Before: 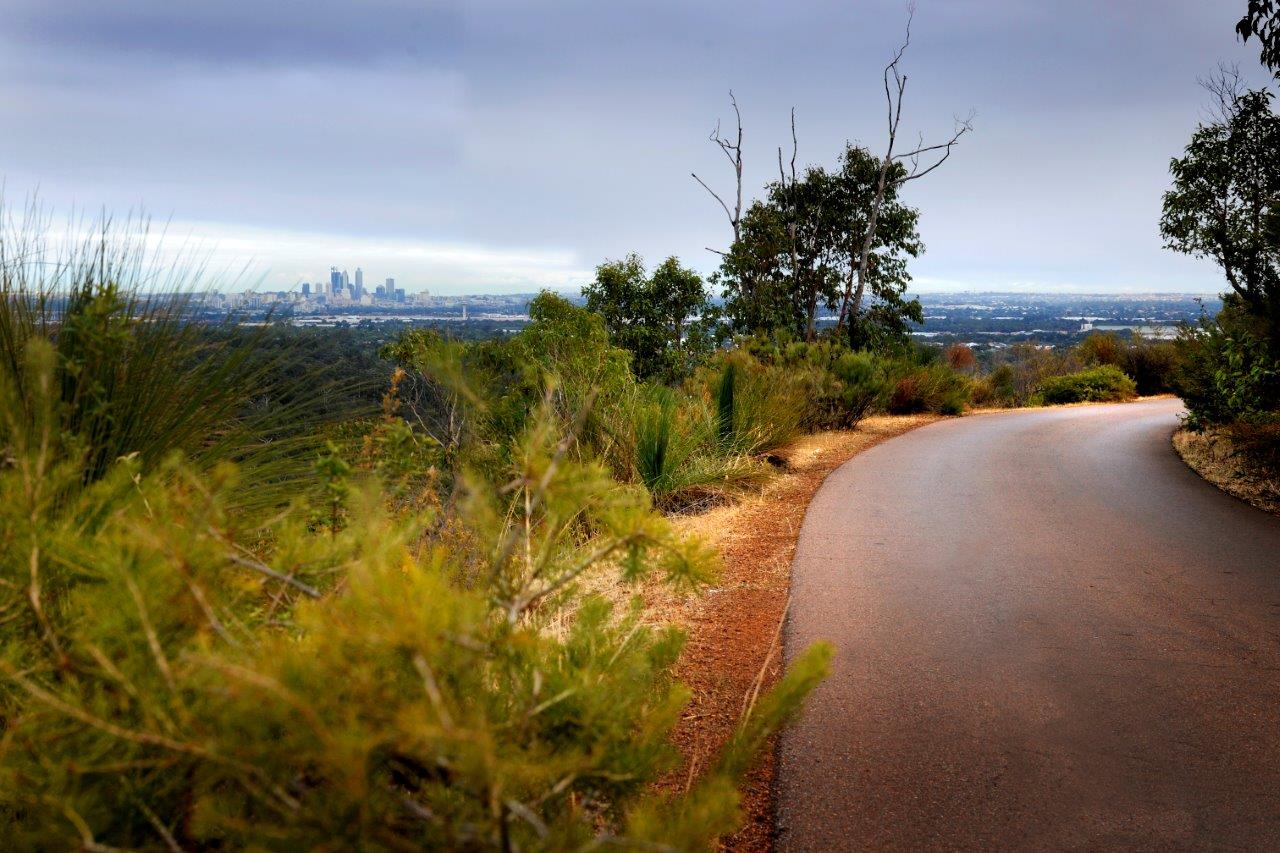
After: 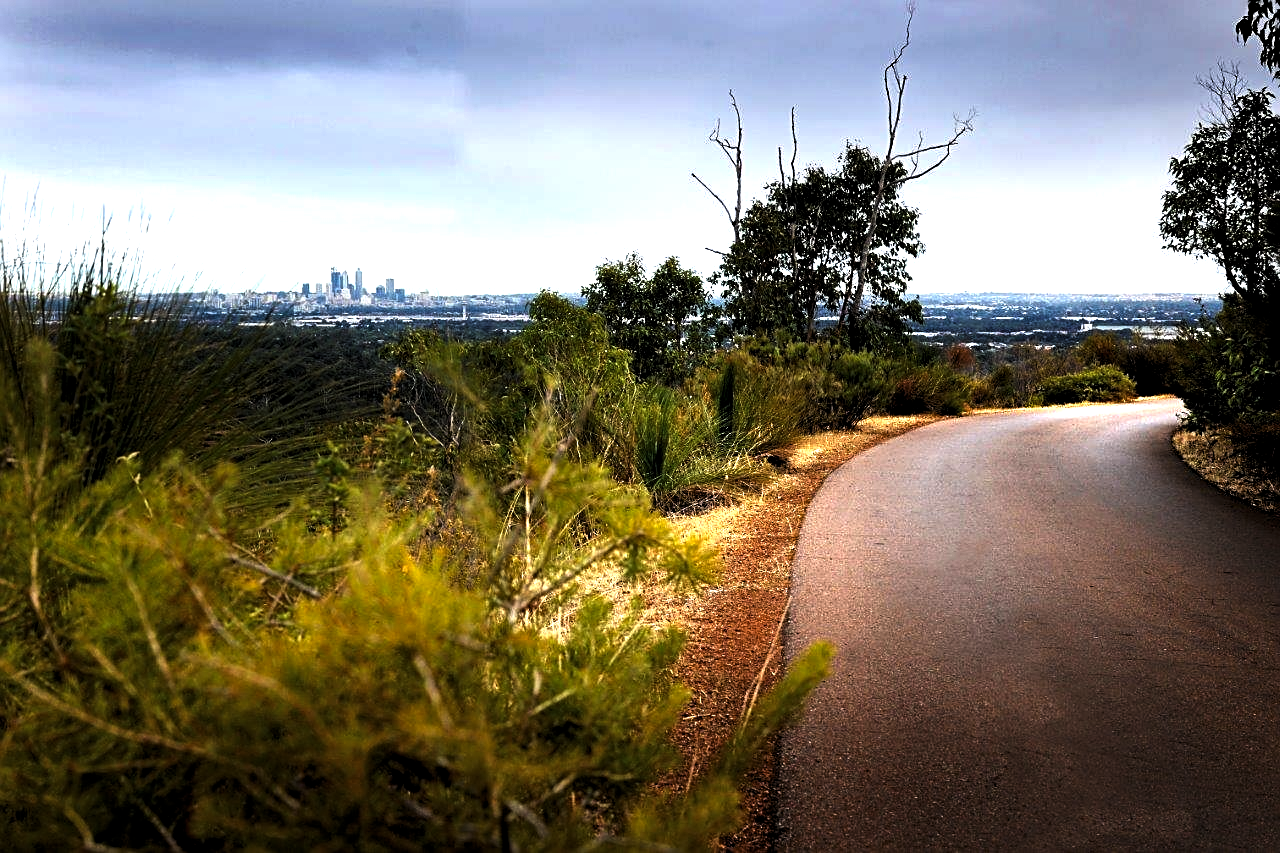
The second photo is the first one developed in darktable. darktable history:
sharpen: on, module defaults
levels: levels [0.044, 0.475, 0.791]
haze removal: compatibility mode true, adaptive false
